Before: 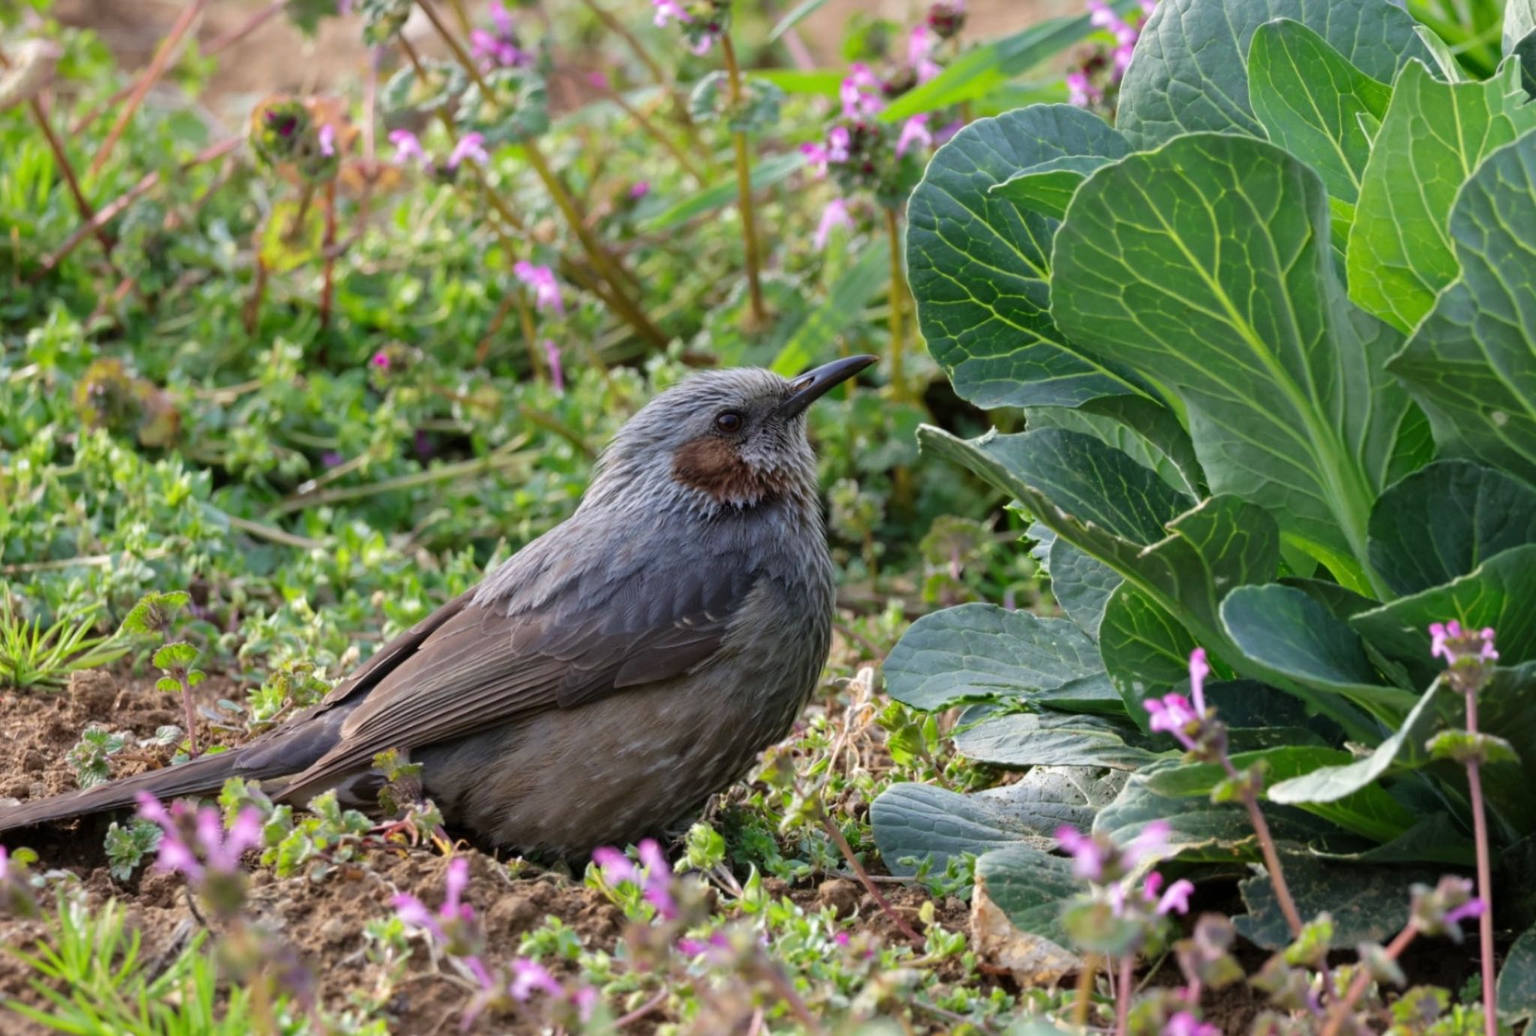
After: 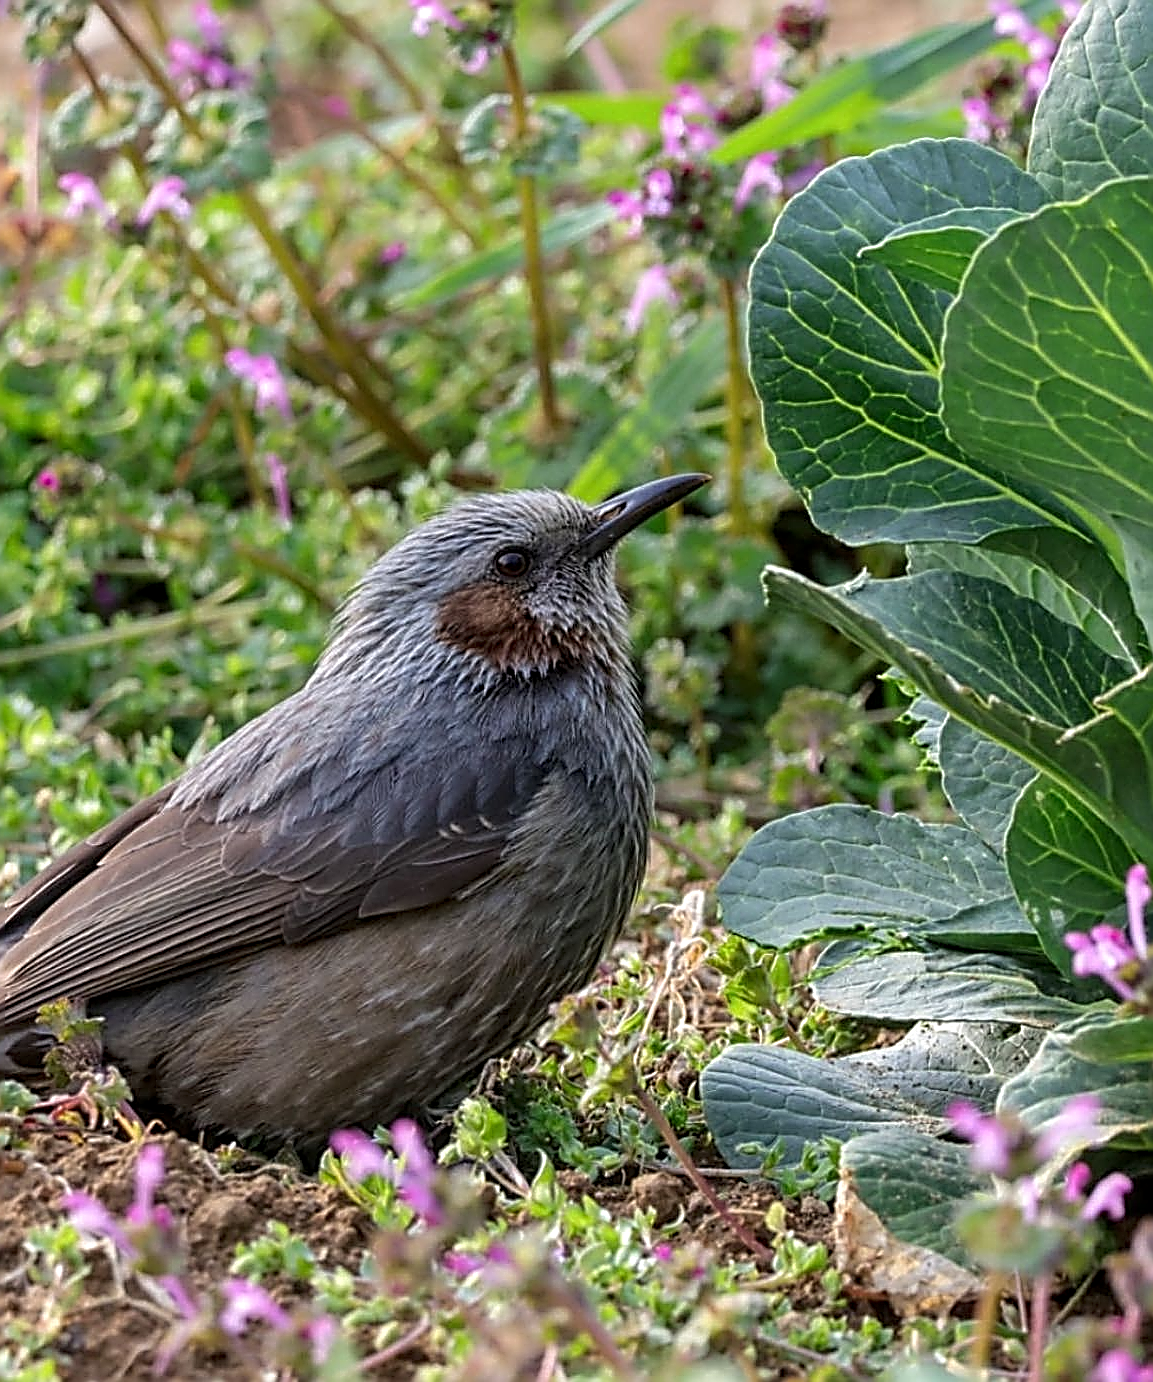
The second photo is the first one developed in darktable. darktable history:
crop and rotate: left 22.496%, right 21.184%
local contrast: on, module defaults
tone equalizer: mask exposure compensation -0.488 EV
sharpen: amount 1.986
